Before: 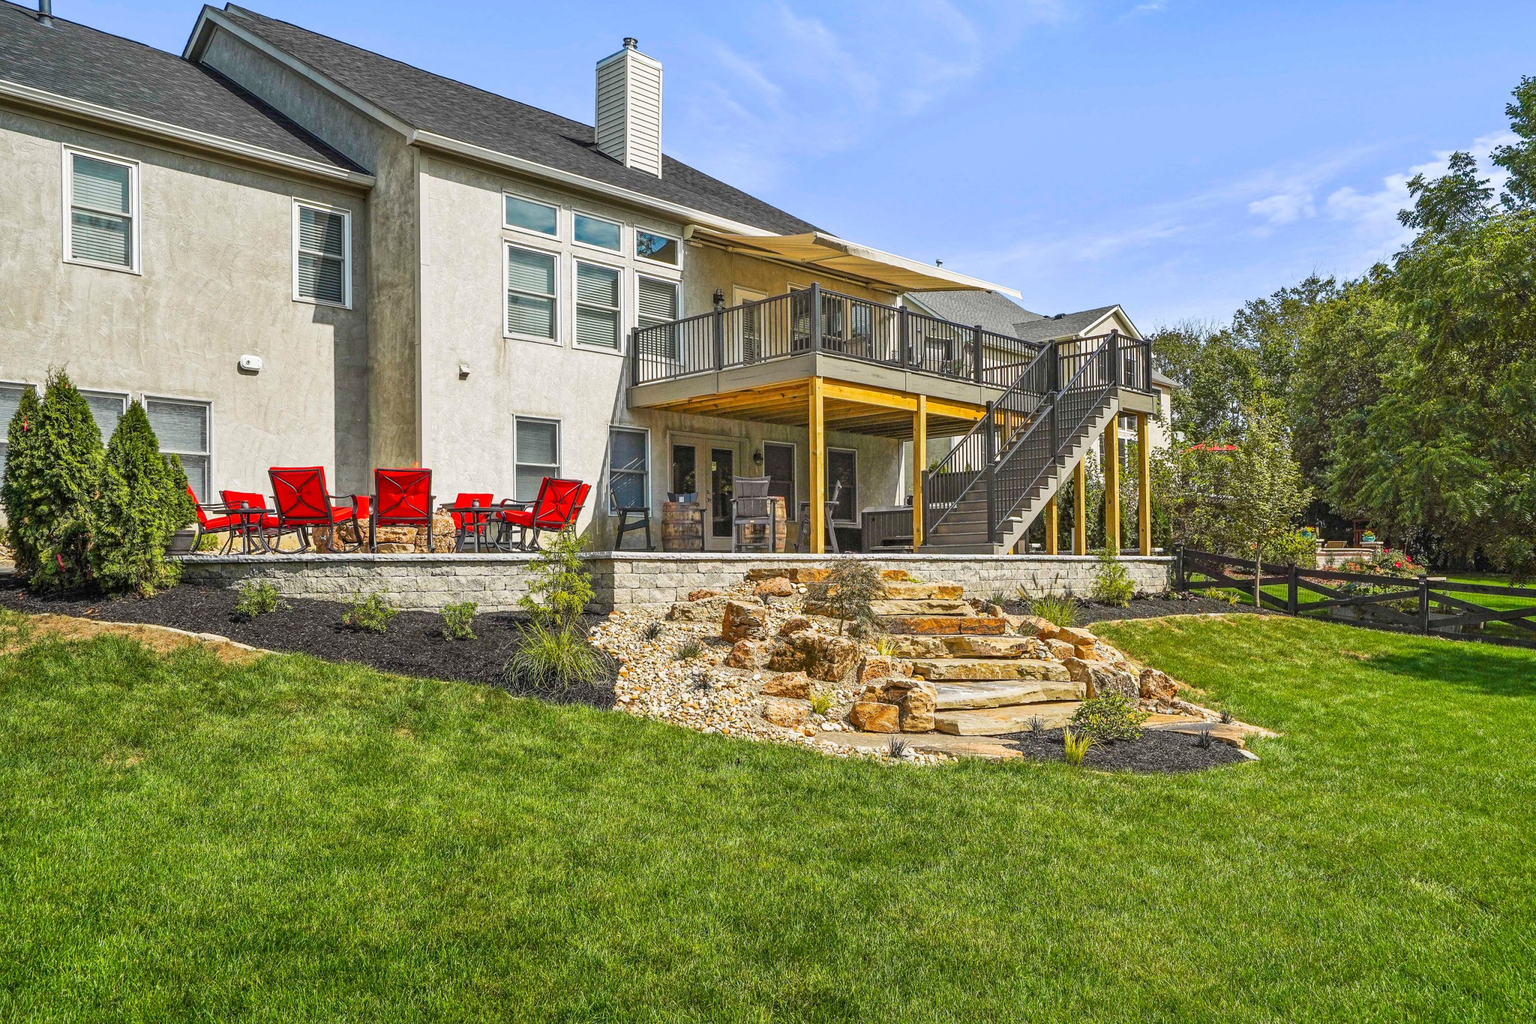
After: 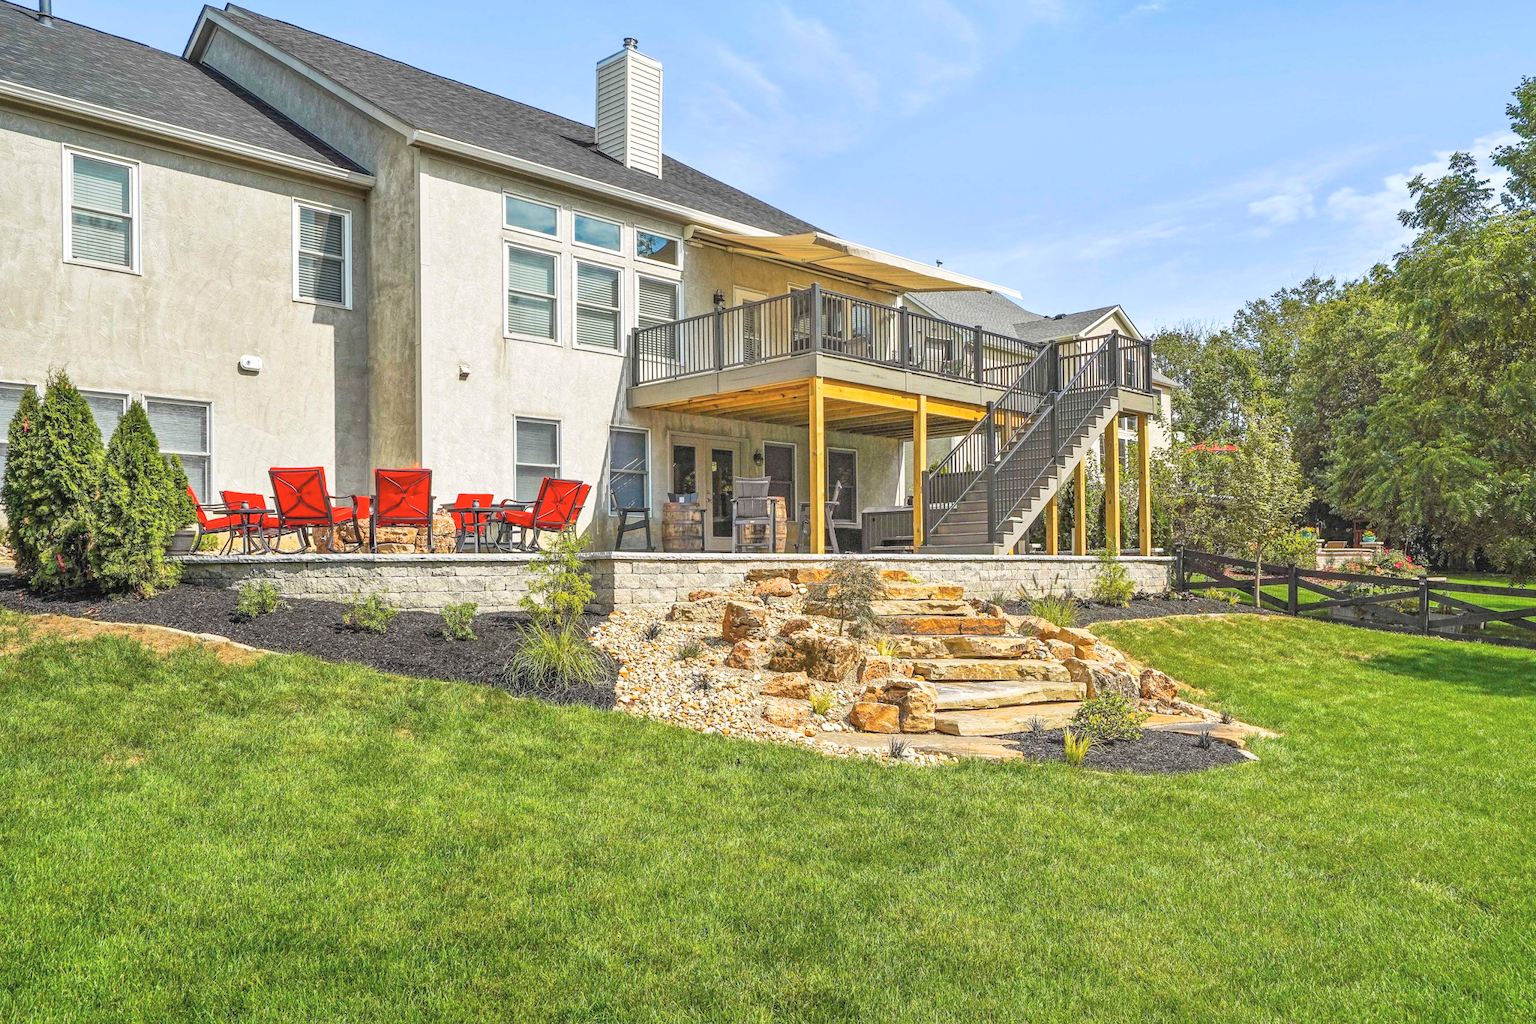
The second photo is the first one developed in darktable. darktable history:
contrast brightness saturation: brightness 0.15
tone equalizer: on, module defaults
exposure: exposure 0.127 EV, compensate highlight preservation false
